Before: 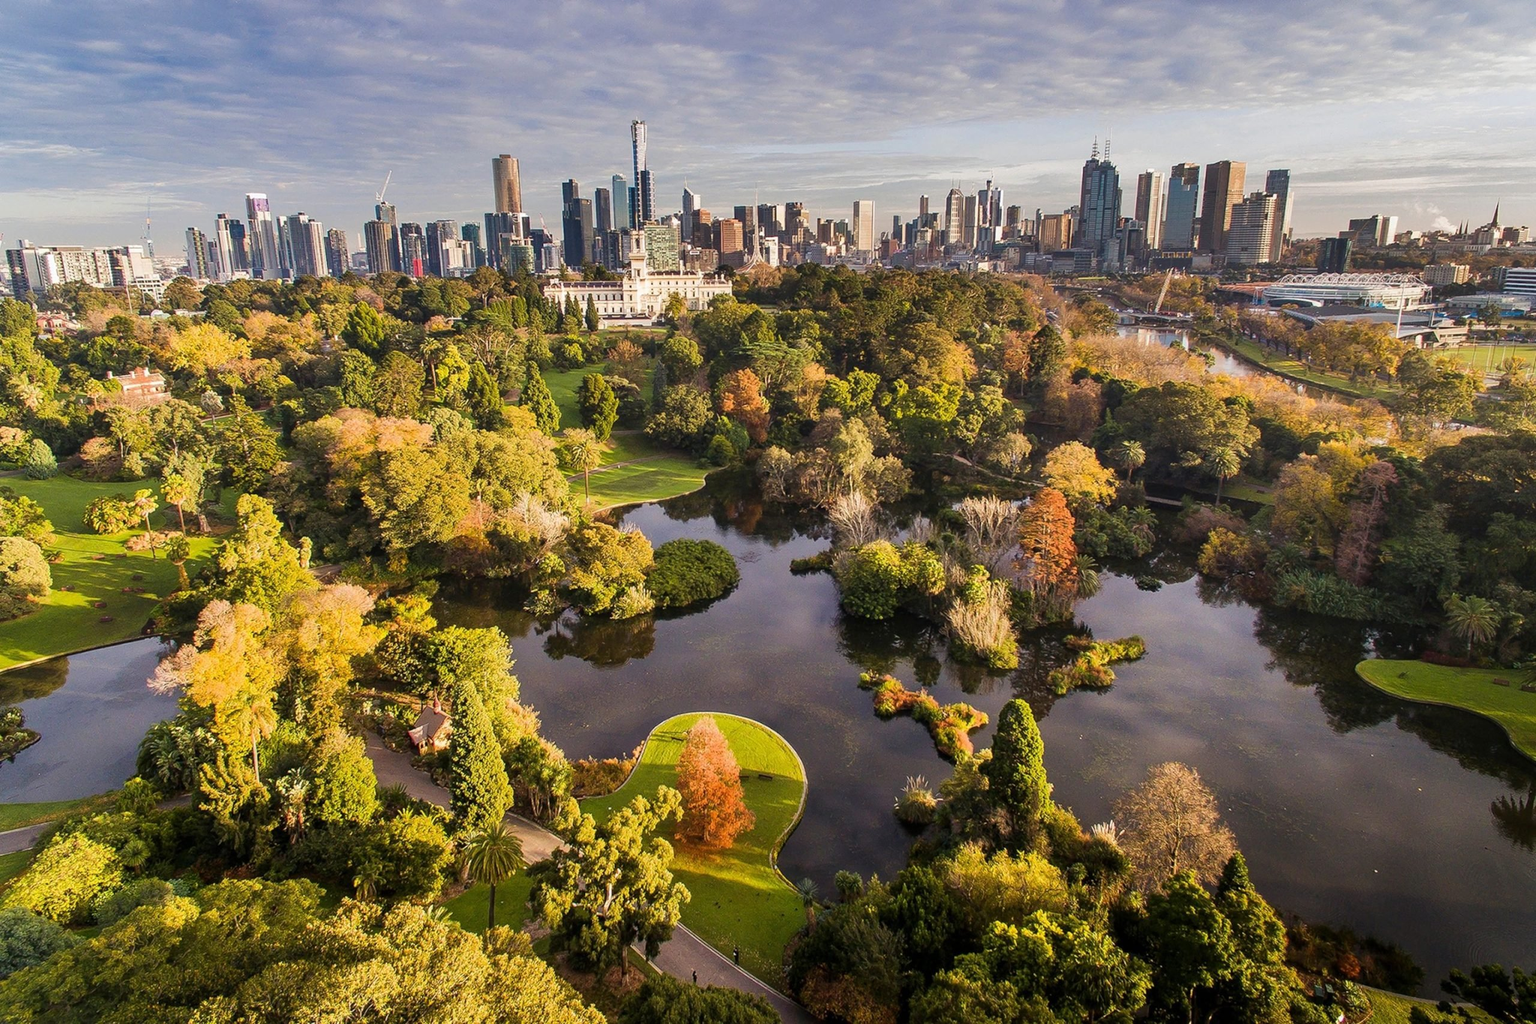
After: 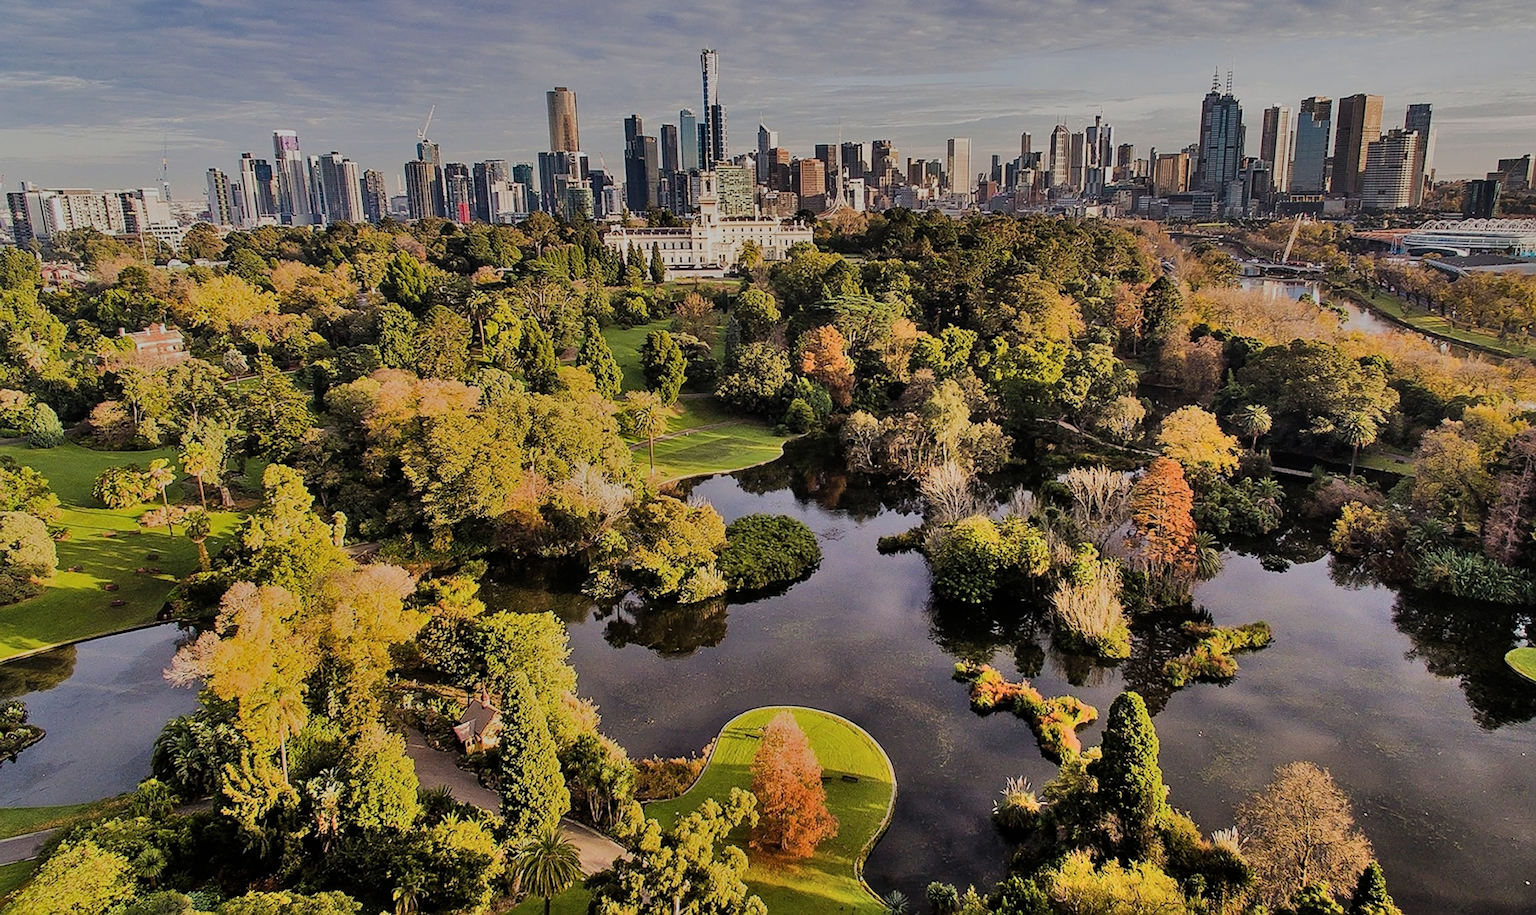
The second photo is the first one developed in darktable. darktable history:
crop: top 7.462%, right 9.91%, bottom 12.009%
filmic rgb: black relative exposure -7.43 EV, white relative exposure 4.83 EV, hardness 3.39
shadows and highlights: shadows 59.34, highlights -60.34, soften with gaussian
sharpen: on, module defaults
exposure: exposure -0.487 EV, compensate highlight preservation false
